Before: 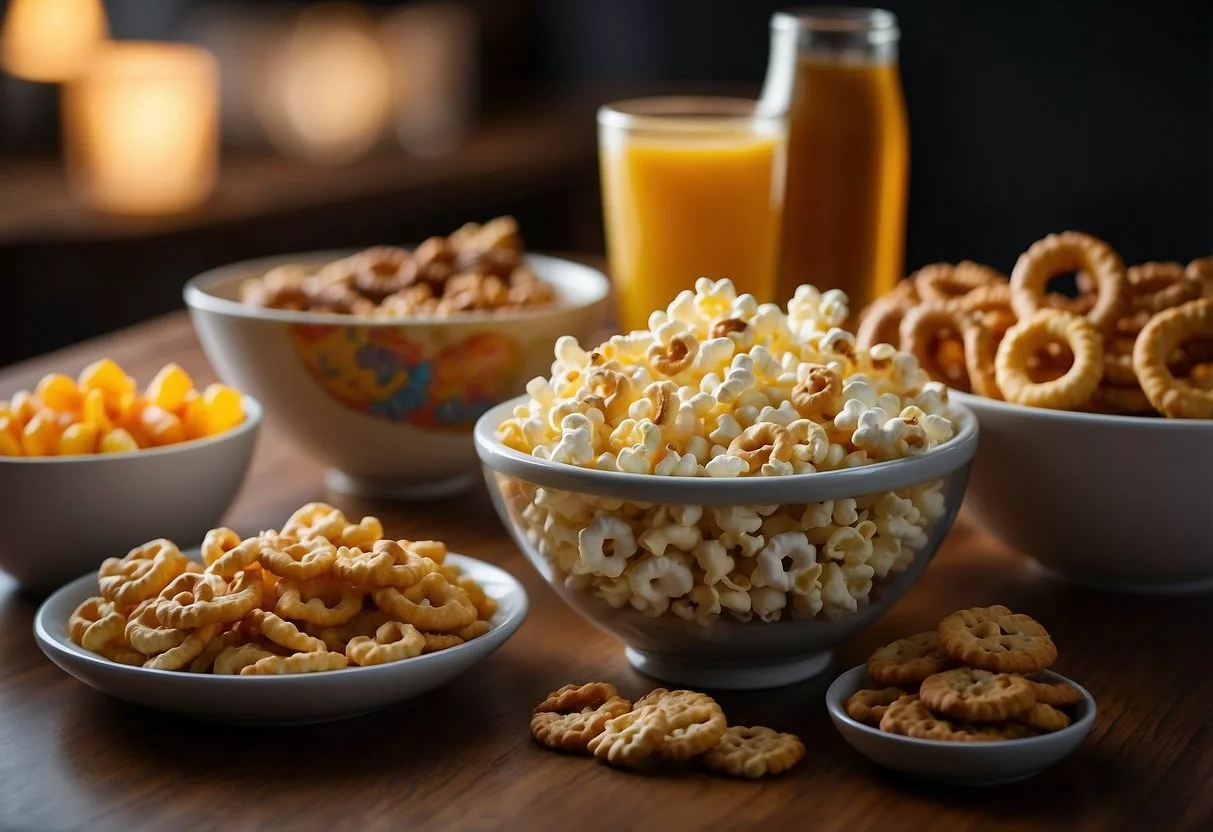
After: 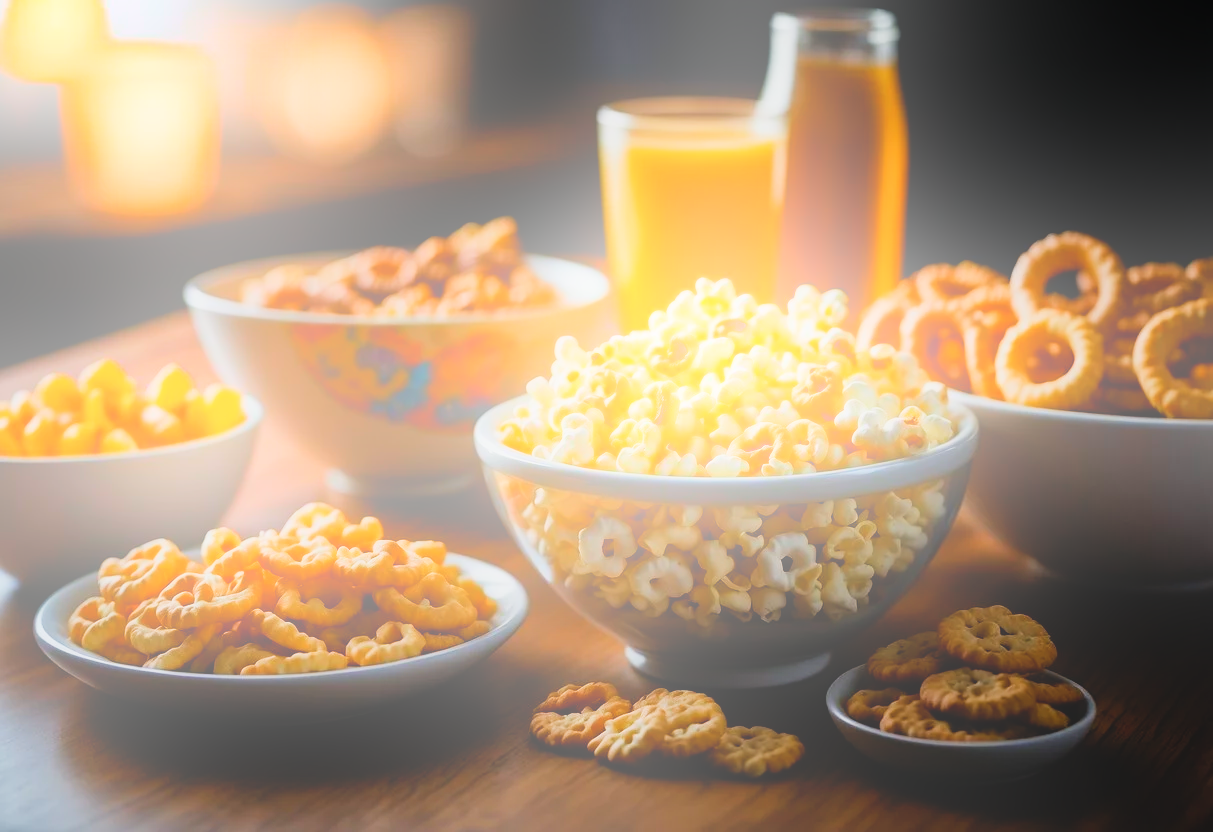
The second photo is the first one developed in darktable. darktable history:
sigmoid: on, module defaults
bloom: size 25%, threshold 5%, strength 90%
